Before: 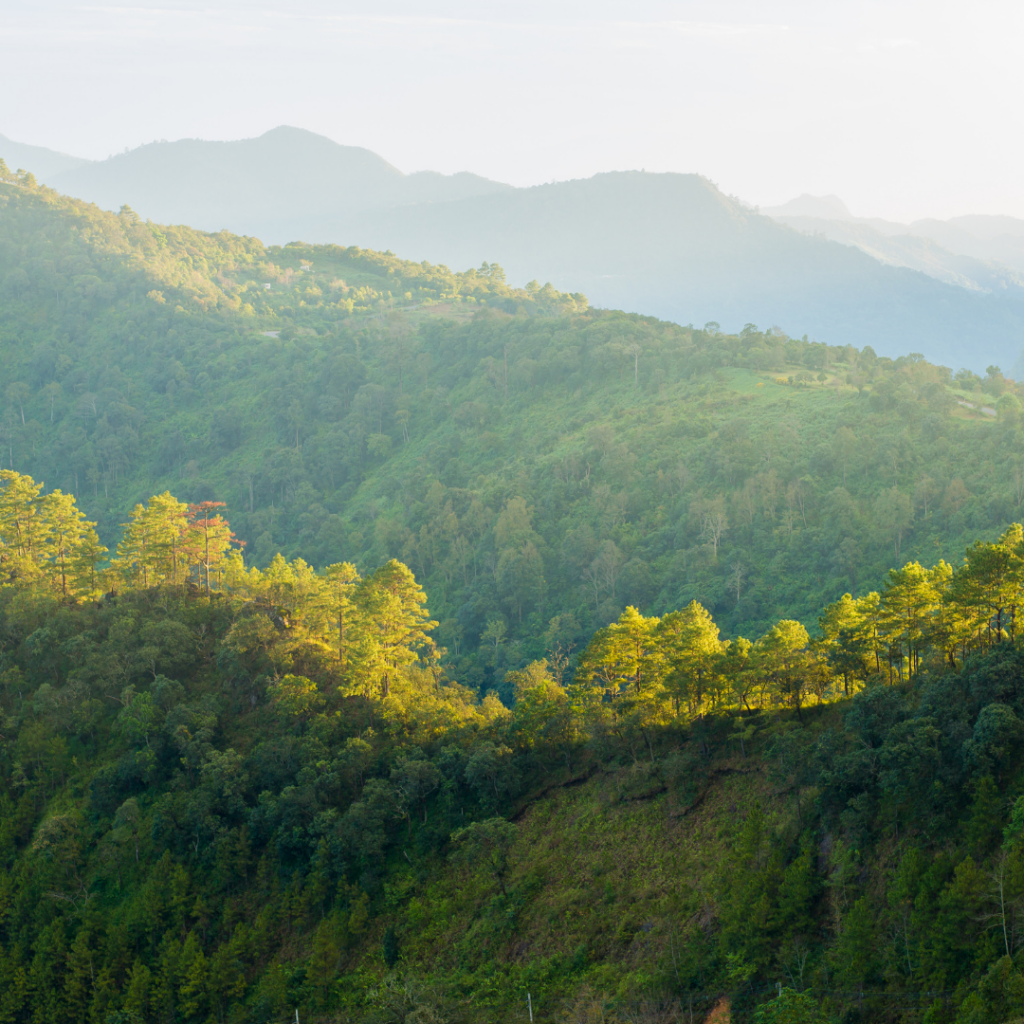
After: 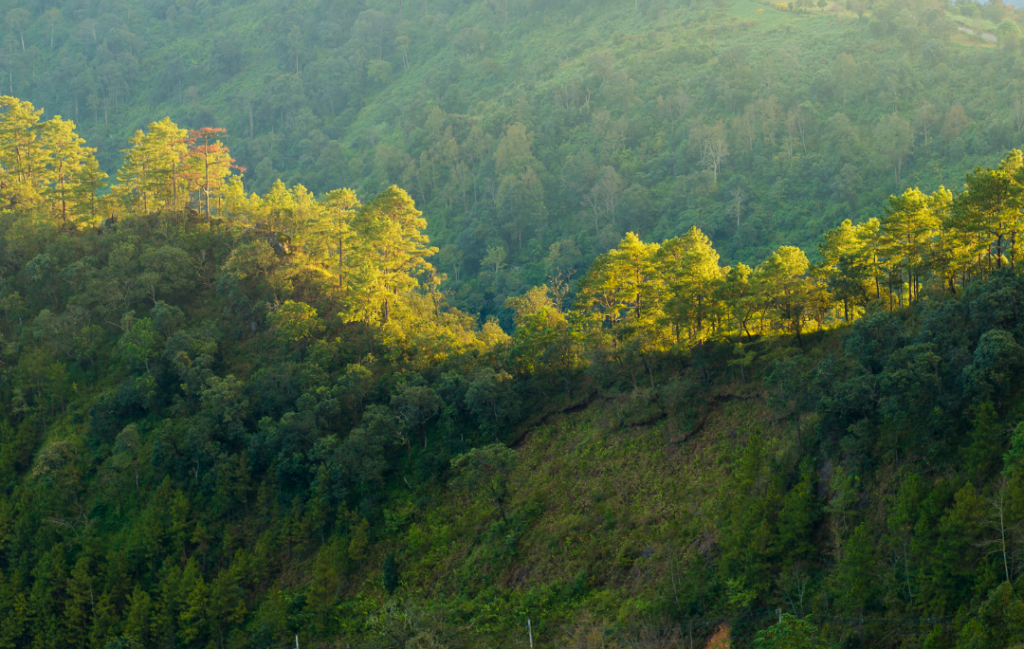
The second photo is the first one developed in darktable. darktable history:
crop and rotate: top 36.563%
